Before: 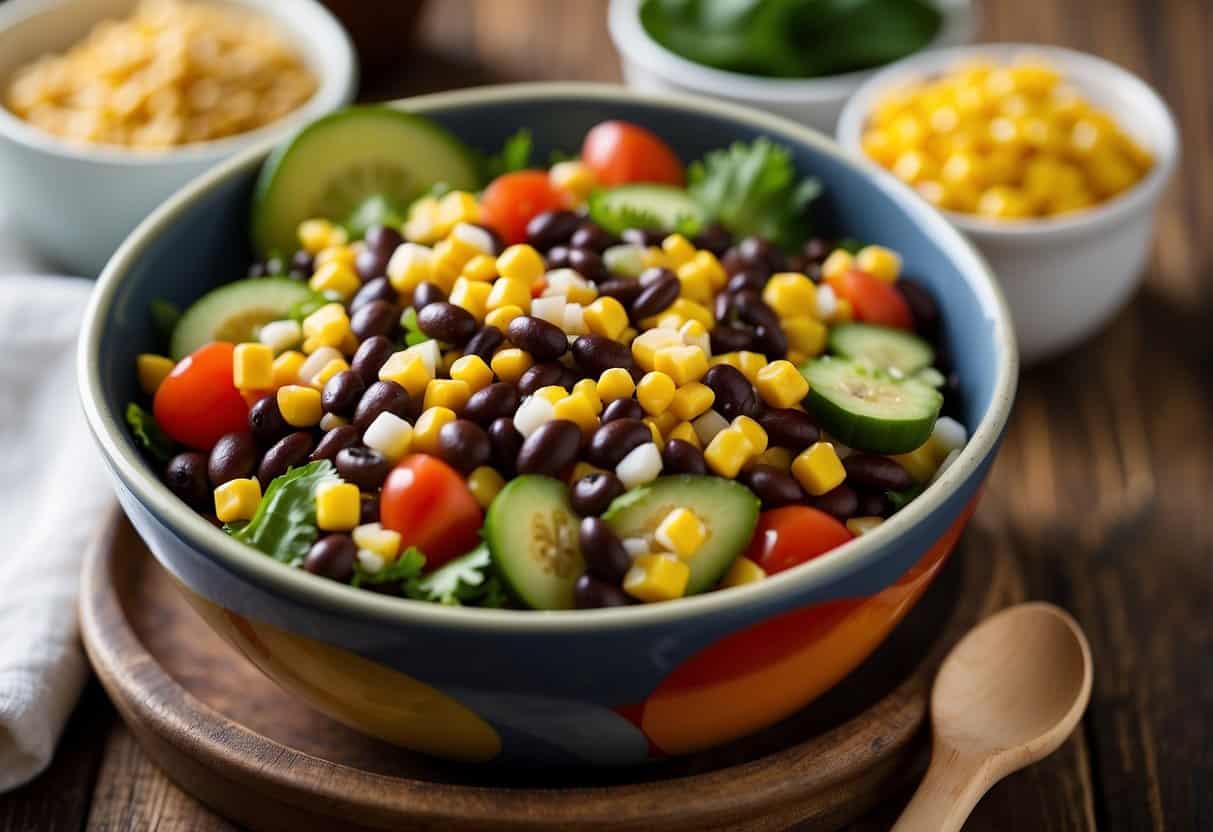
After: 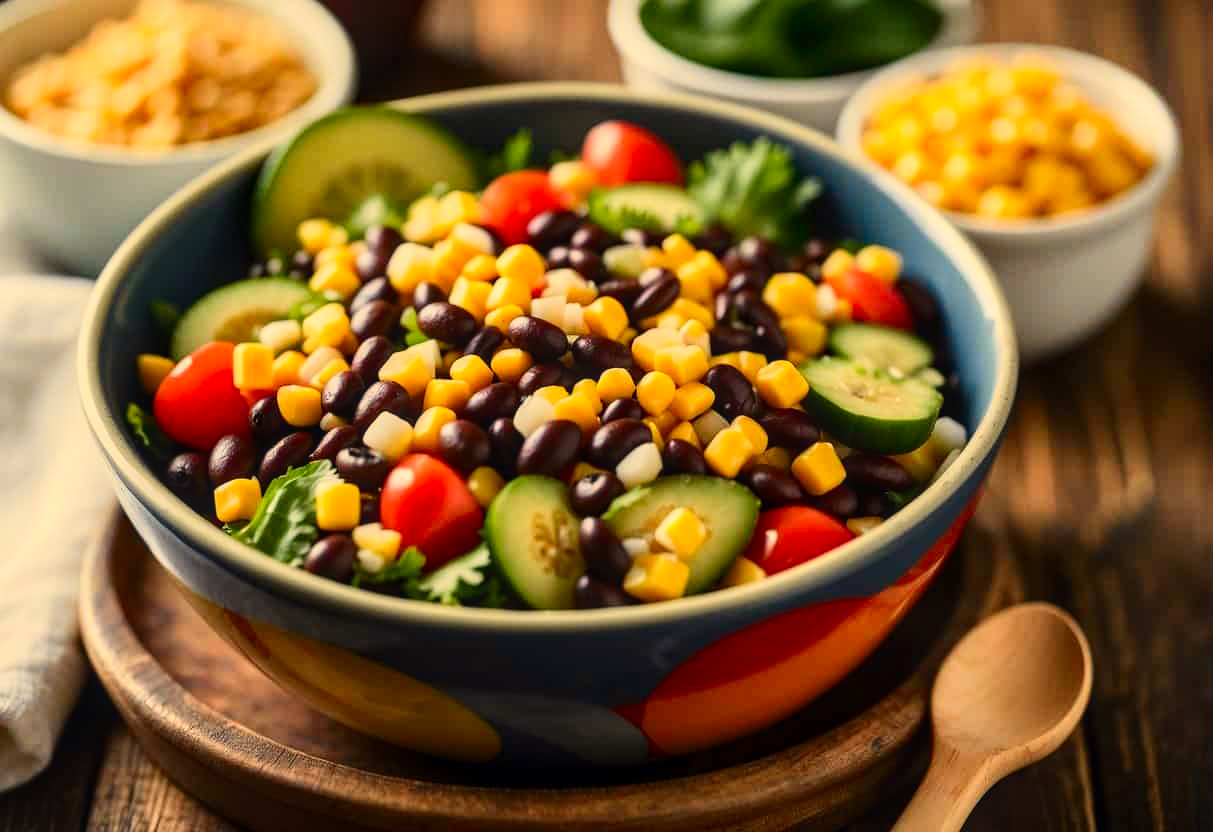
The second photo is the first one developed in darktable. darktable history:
tone curve: curves: ch0 [(0, 0.011) (0.139, 0.106) (0.295, 0.271) (0.499, 0.523) (0.739, 0.782) (0.857, 0.879) (1, 0.967)]; ch1 [(0, 0) (0.272, 0.249) (0.388, 0.385) (0.469, 0.456) (0.495, 0.497) (0.524, 0.518) (0.602, 0.623) (0.725, 0.779) (1, 1)]; ch2 [(0, 0) (0.125, 0.089) (0.353, 0.329) (0.443, 0.408) (0.502, 0.499) (0.548, 0.549) (0.608, 0.635) (1, 1)], color space Lab, independent channels, preserve colors none
local contrast: on, module defaults
white balance: red 1.123, blue 0.83
